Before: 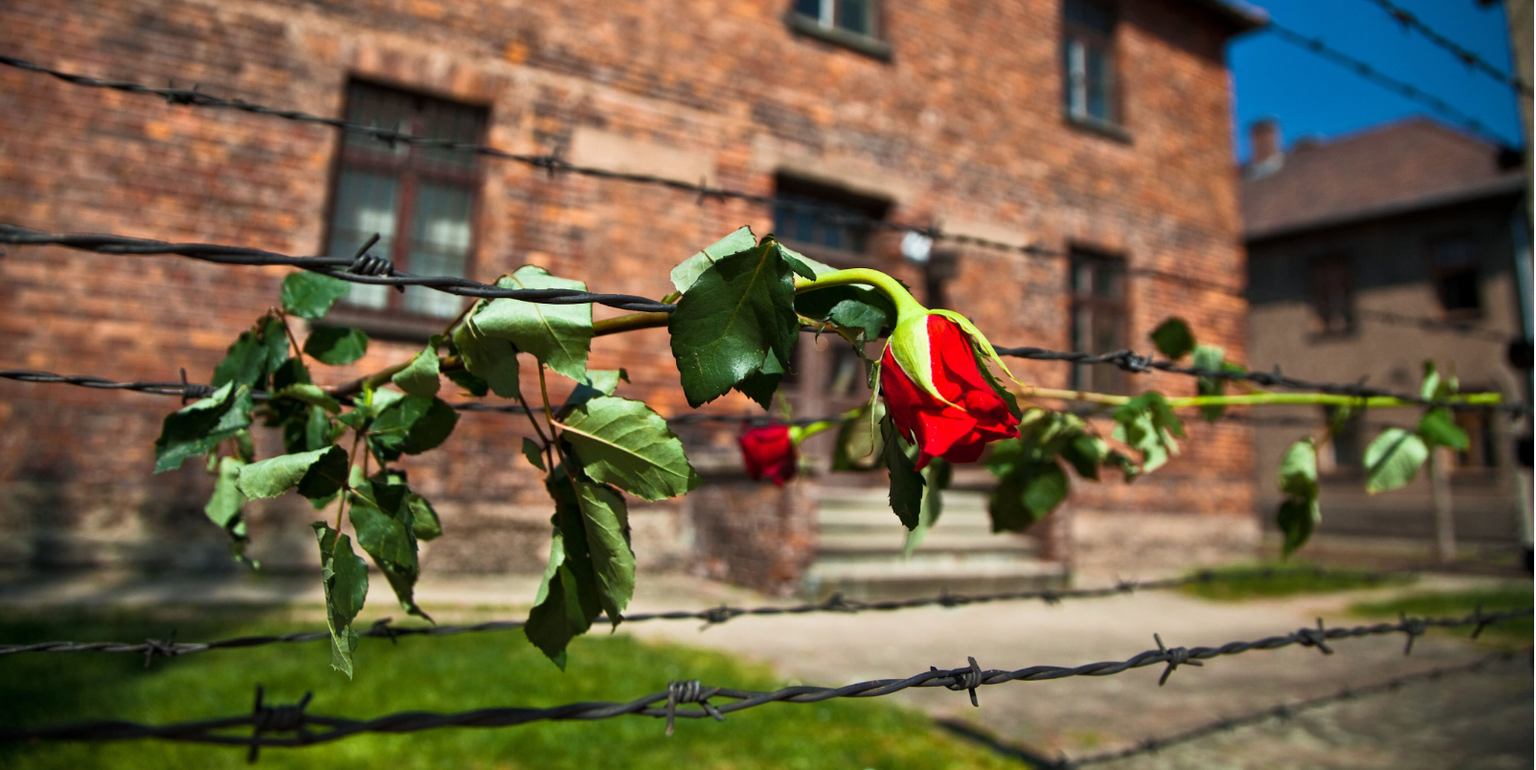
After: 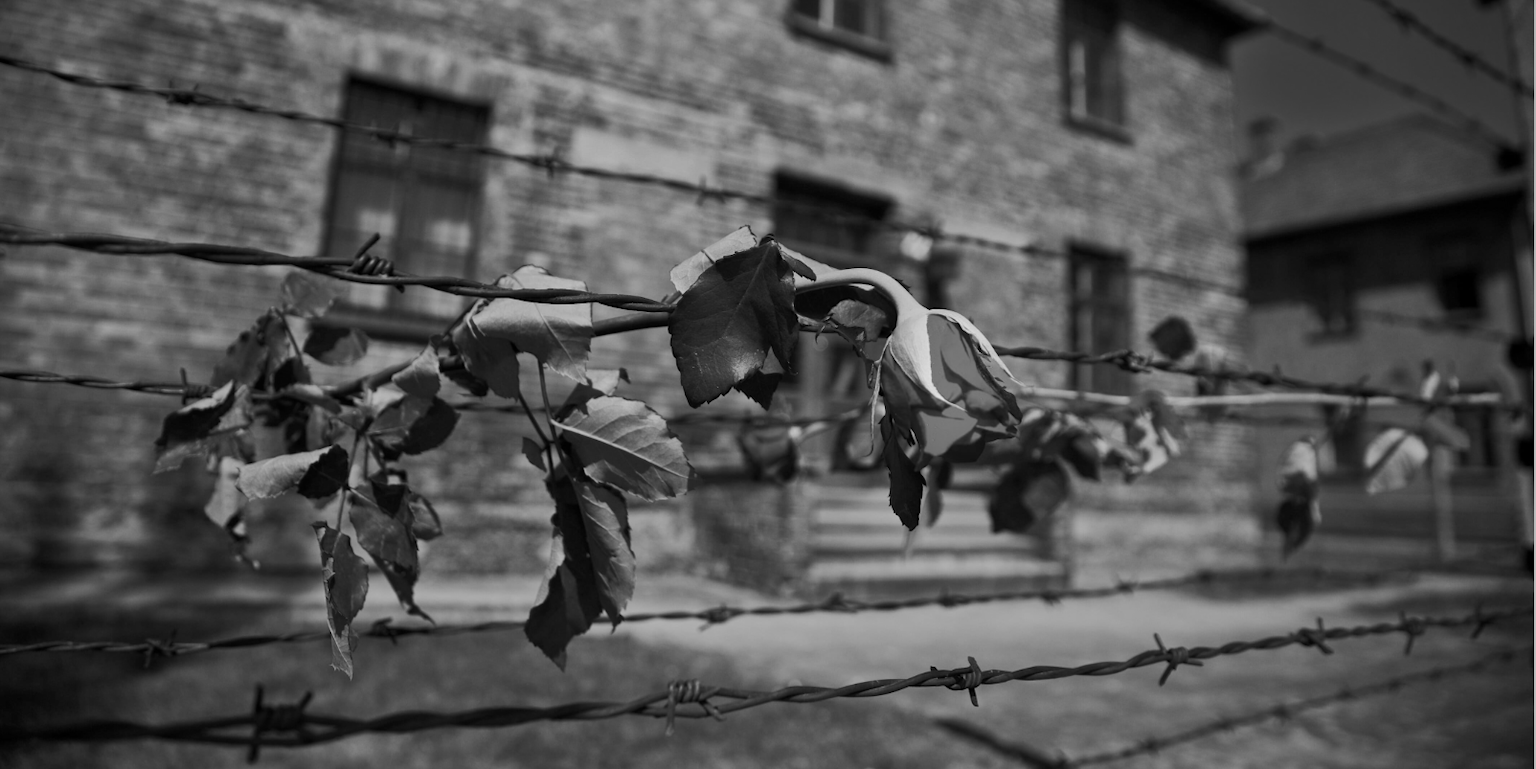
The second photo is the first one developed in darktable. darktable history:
monochrome: a 79.32, b 81.83, size 1.1
color calibration: illuminant as shot in camera, x 0.358, y 0.373, temperature 4628.91 K
